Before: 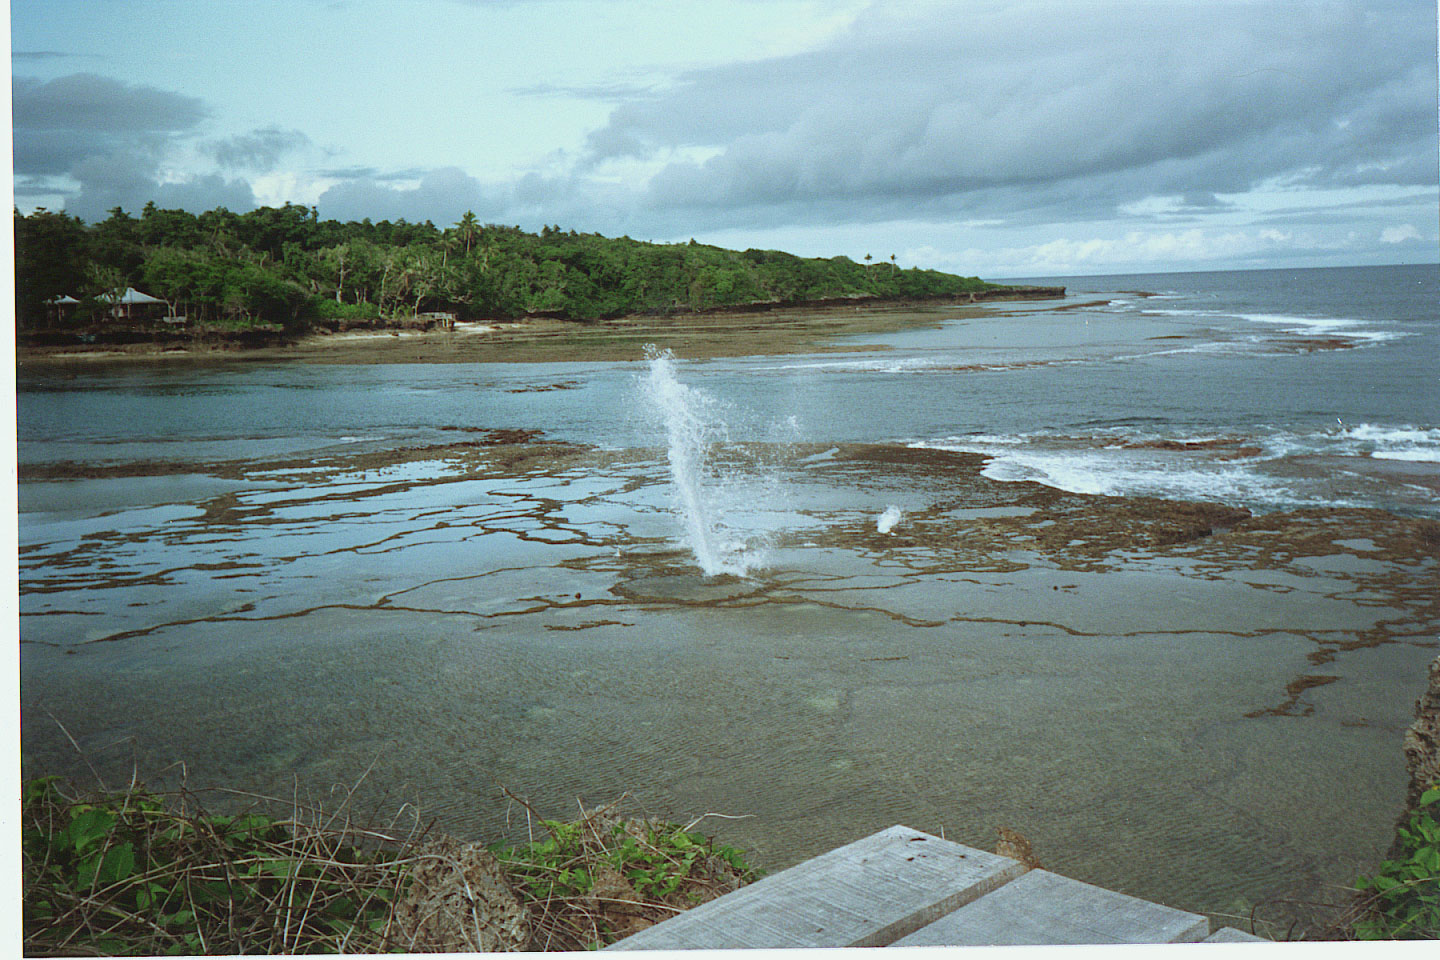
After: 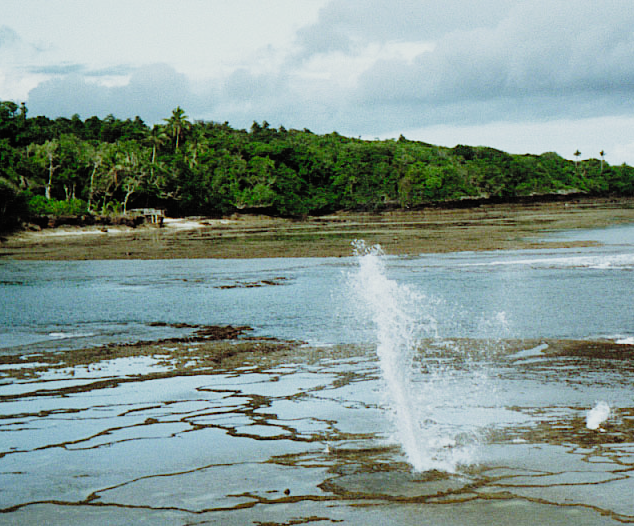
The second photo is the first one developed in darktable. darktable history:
rgb curve: curves: ch0 [(0, 0.186) (0.314, 0.284) (0.775, 0.708) (1, 1)], compensate middle gray true, preserve colors none
exposure: black level correction 0, exposure 0.6 EV, compensate exposure bias true, compensate highlight preservation false
crop: left 20.248%, top 10.86%, right 35.675%, bottom 34.321%
filmic rgb: black relative exposure -2.85 EV, white relative exposure 4.56 EV, hardness 1.77, contrast 1.25, preserve chrominance no, color science v5 (2021)
